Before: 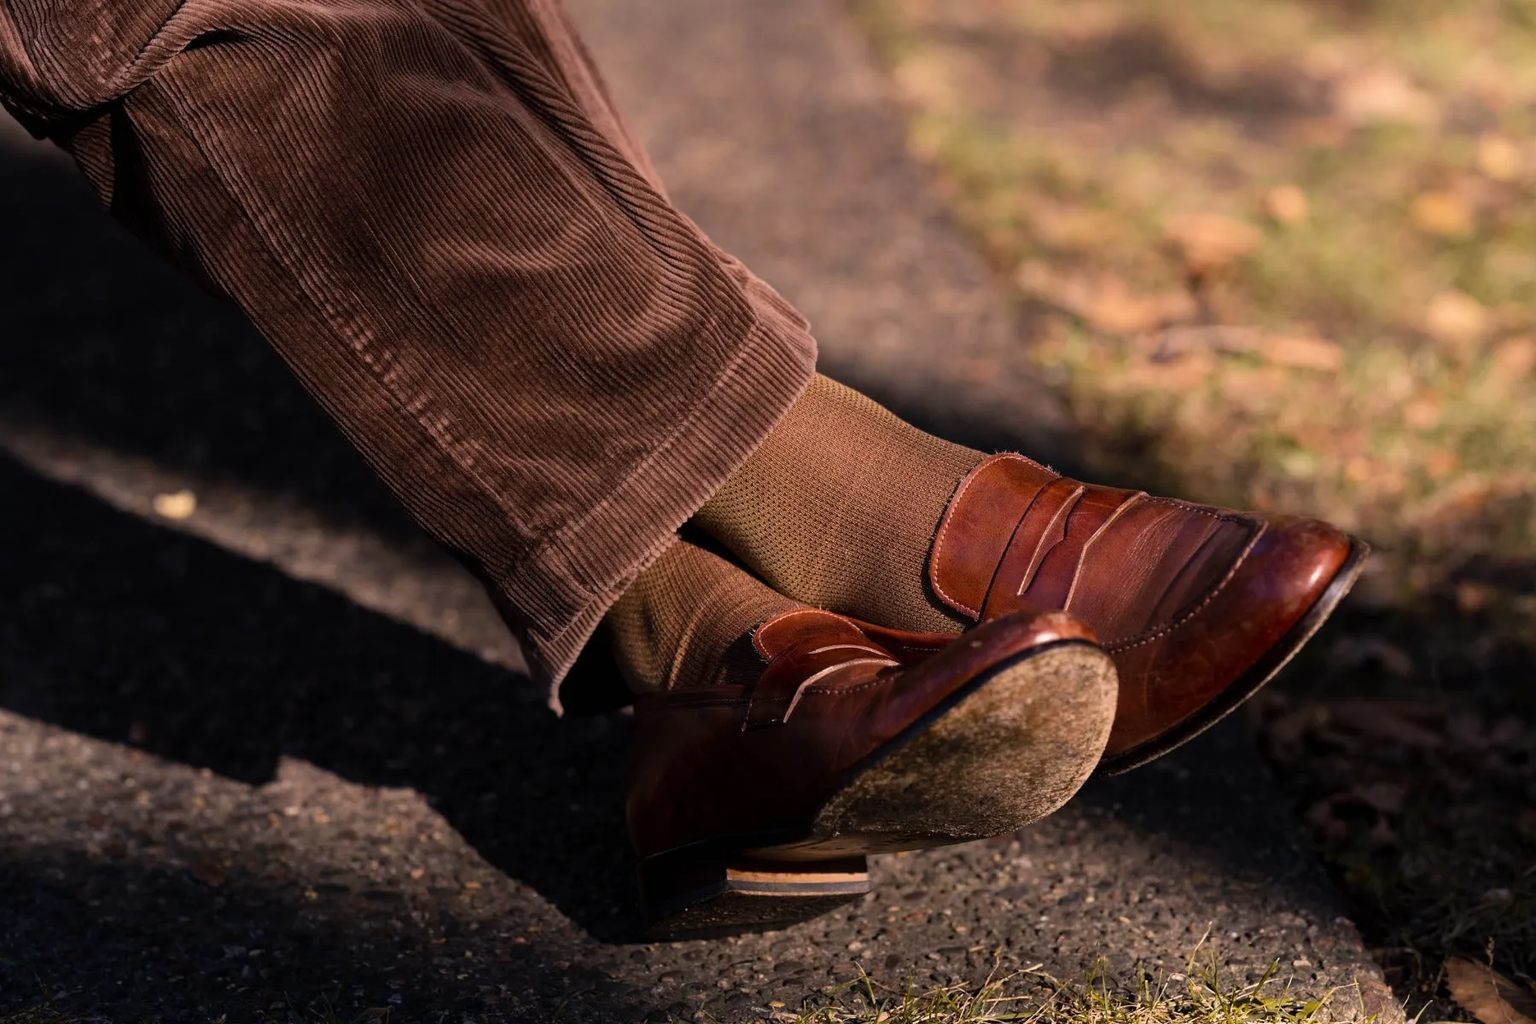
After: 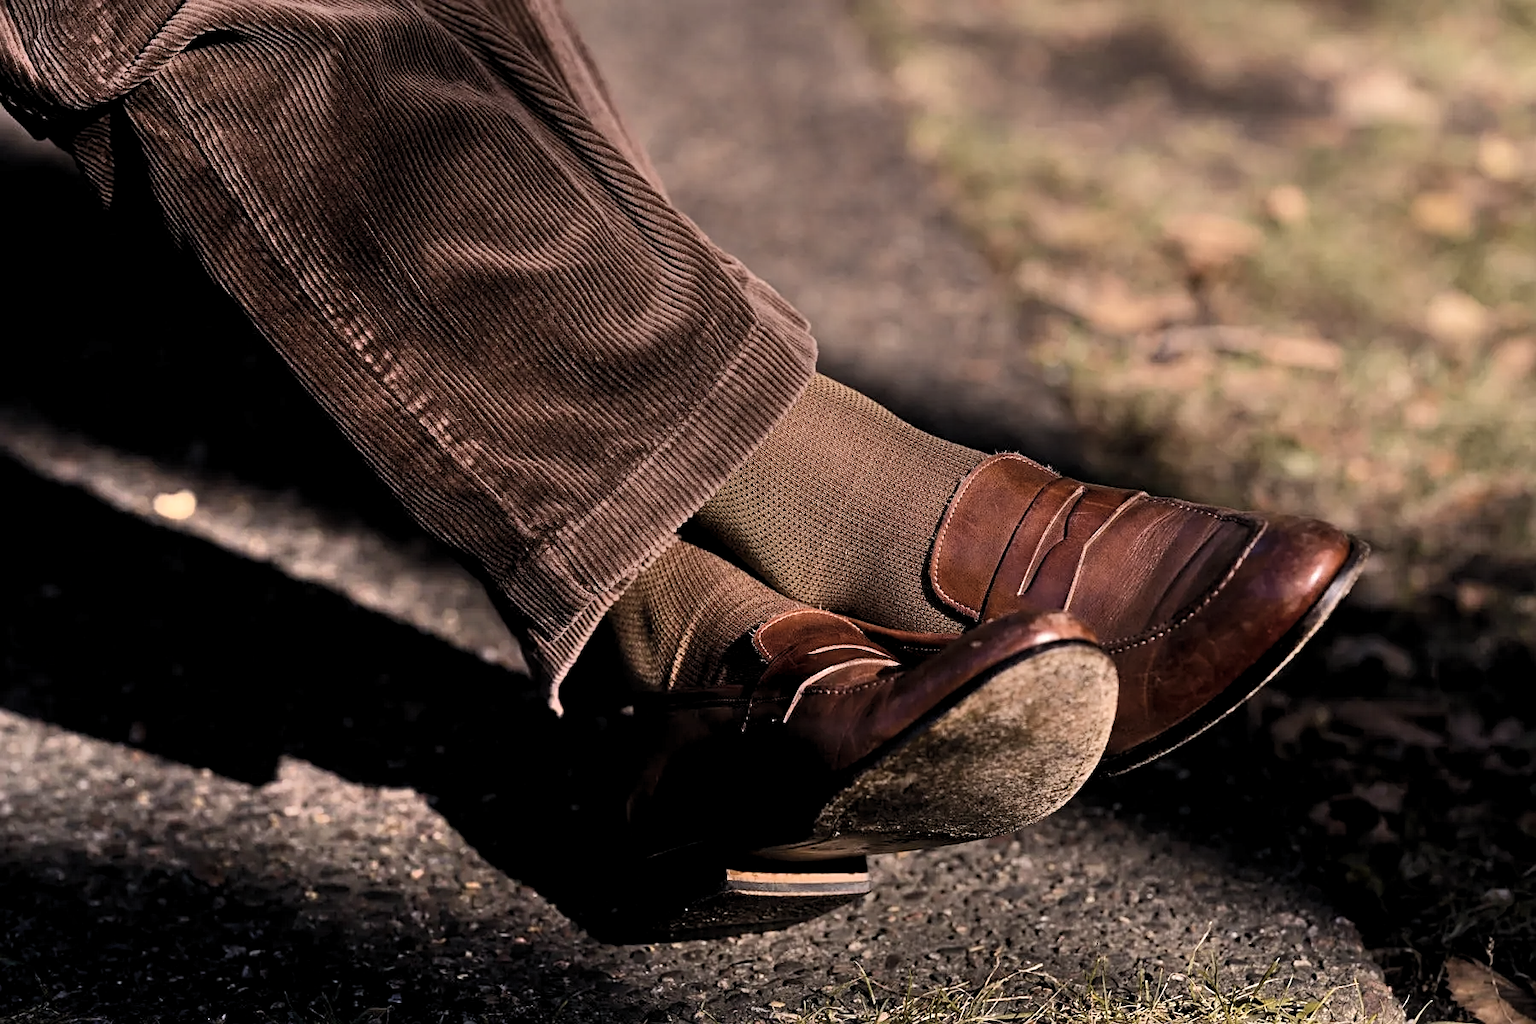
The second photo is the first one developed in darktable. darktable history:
sharpen: on, module defaults
shadows and highlights: soften with gaussian
contrast brightness saturation: contrast 0.1, saturation -0.3
levels: levels [0.026, 0.507, 0.987]
